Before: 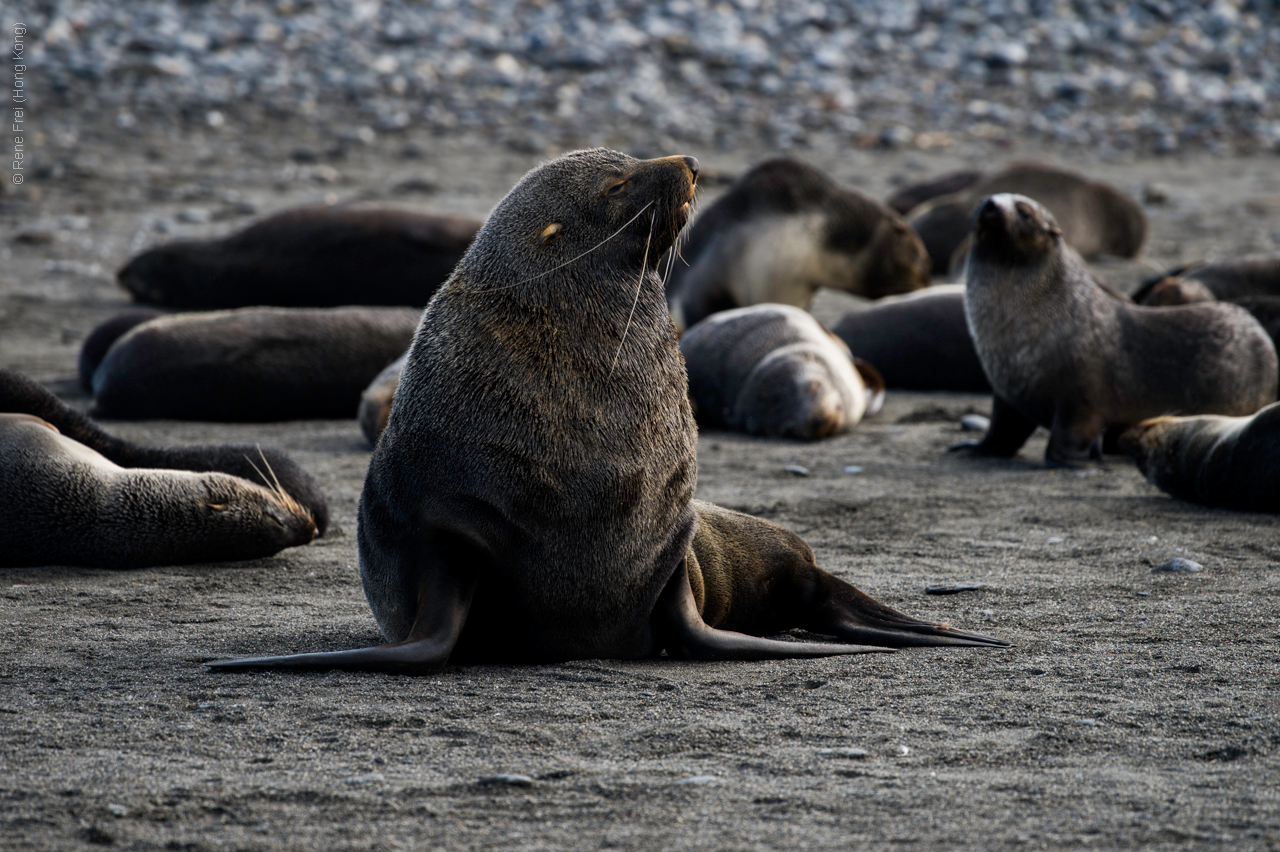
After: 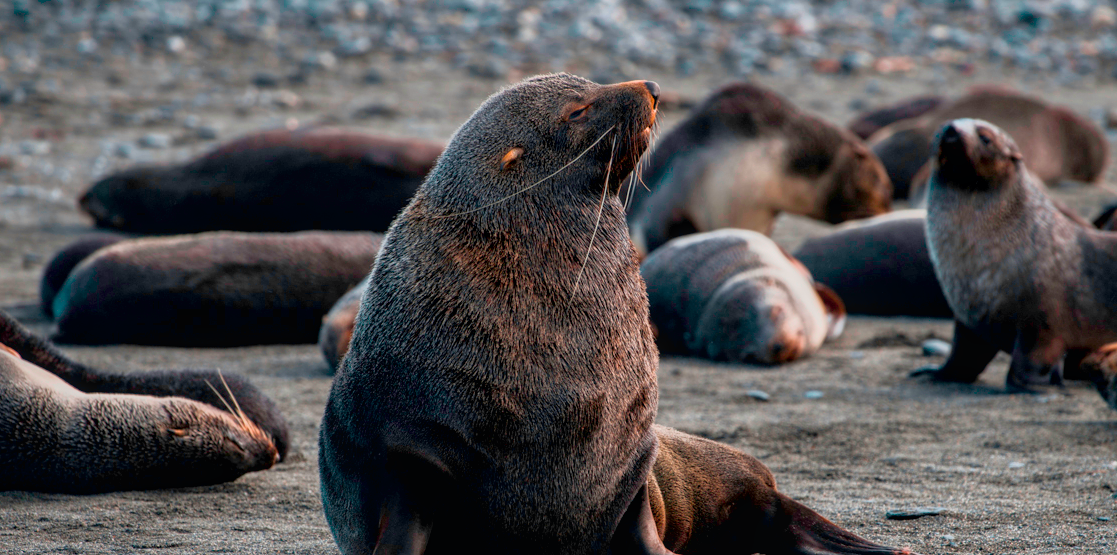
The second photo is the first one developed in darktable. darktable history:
crop: left 3.111%, top 8.836%, right 9.611%, bottom 26.01%
tone curve: curves: ch0 [(0.013, 0) (0.061, 0.059) (0.239, 0.256) (0.502, 0.501) (0.683, 0.676) (0.761, 0.773) (0.858, 0.858) (0.987, 0.945)]; ch1 [(0, 0) (0.172, 0.123) (0.304, 0.267) (0.414, 0.395) (0.472, 0.473) (0.502, 0.502) (0.521, 0.528) (0.583, 0.595) (0.654, 0.673) (0.728, 0.761) (1, 1)]; ch2 [(0, 0) (0.411, 0.424) (0.485, 0.476) (0.502, 0.501) (0.553, 0.557) (0.57, 0.576) (1, 1)], color space Lab, independent channels, preserve colors none
local contrast: detail 109%
